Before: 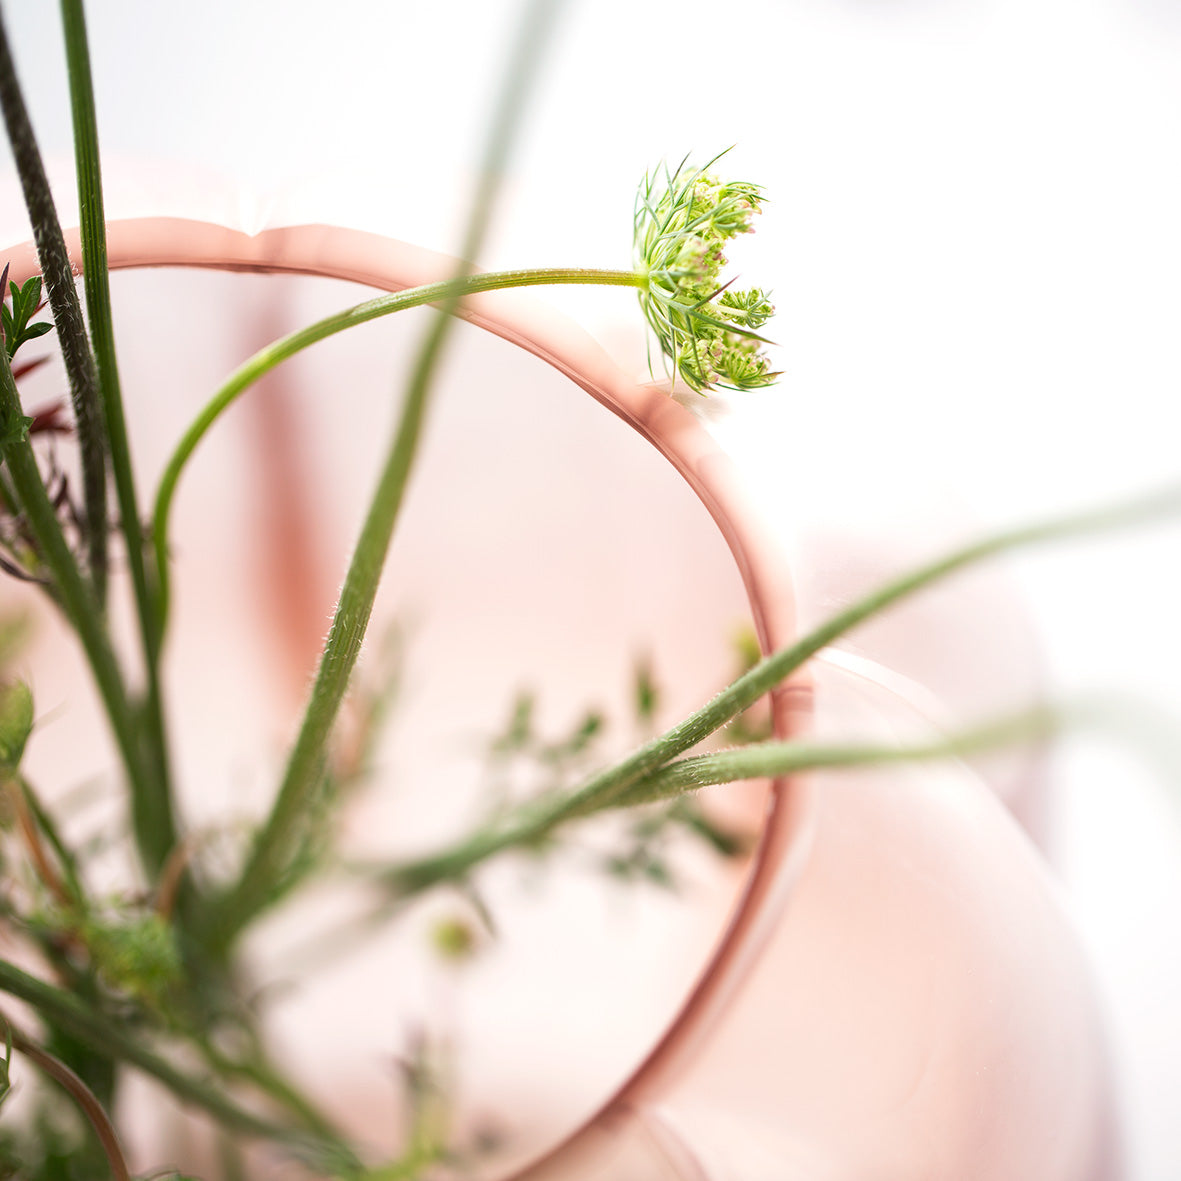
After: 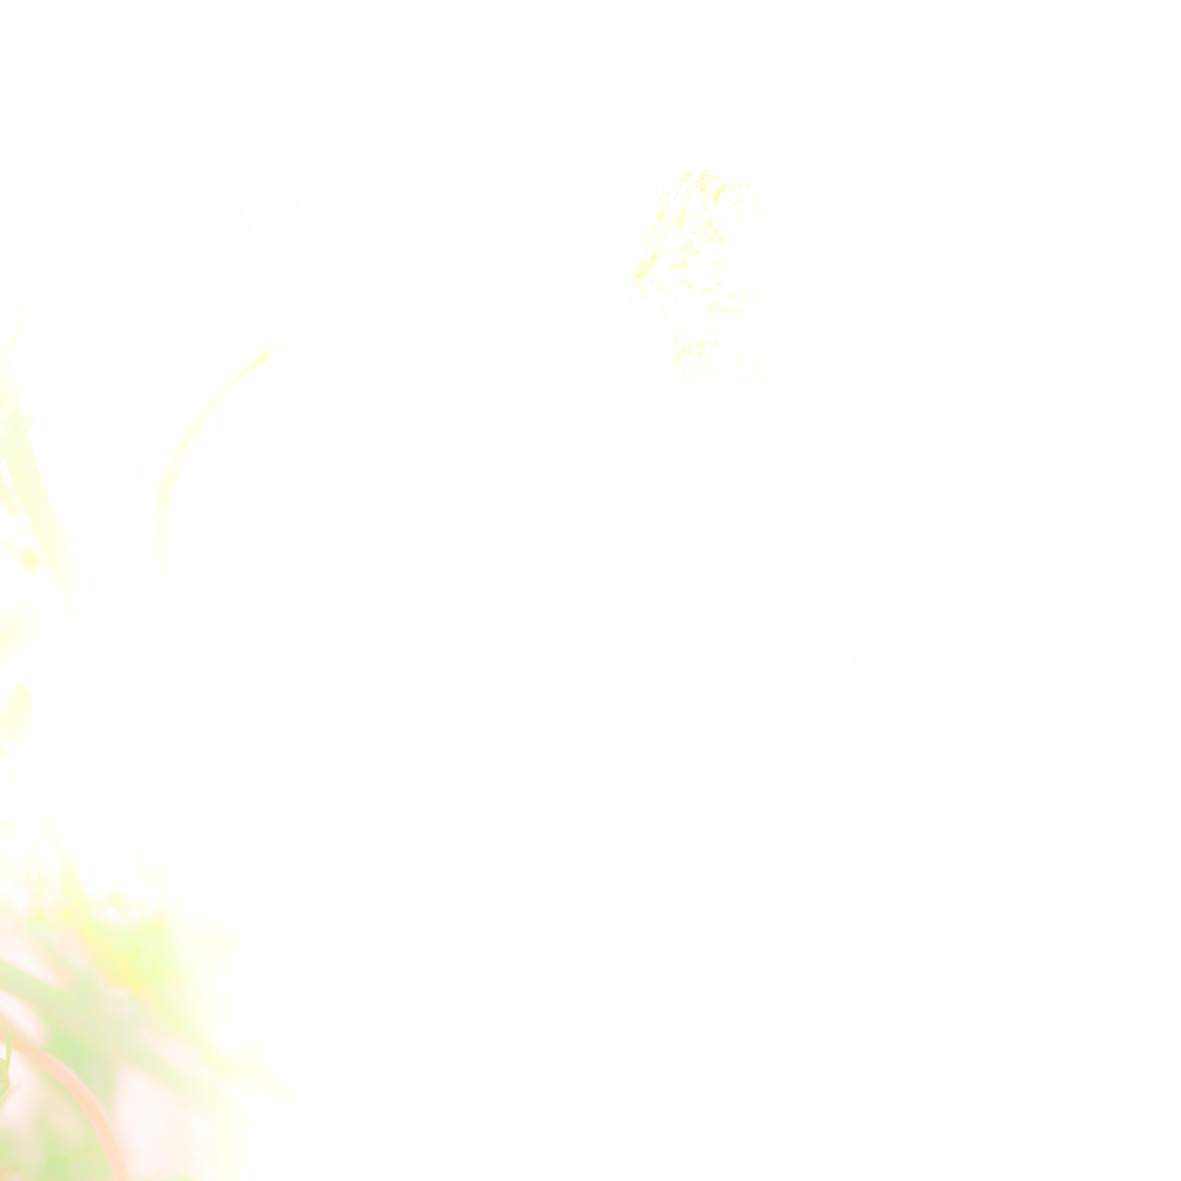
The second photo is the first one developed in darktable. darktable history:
shadows and highlights: on, module defaults
split-toning: shadows › saturation 0.41, highlights › saturation 0, compress 33.55%
bloom: size 25%, threshold 5%, strength 90%
haze removal: compatibility mode true, adaptive false
